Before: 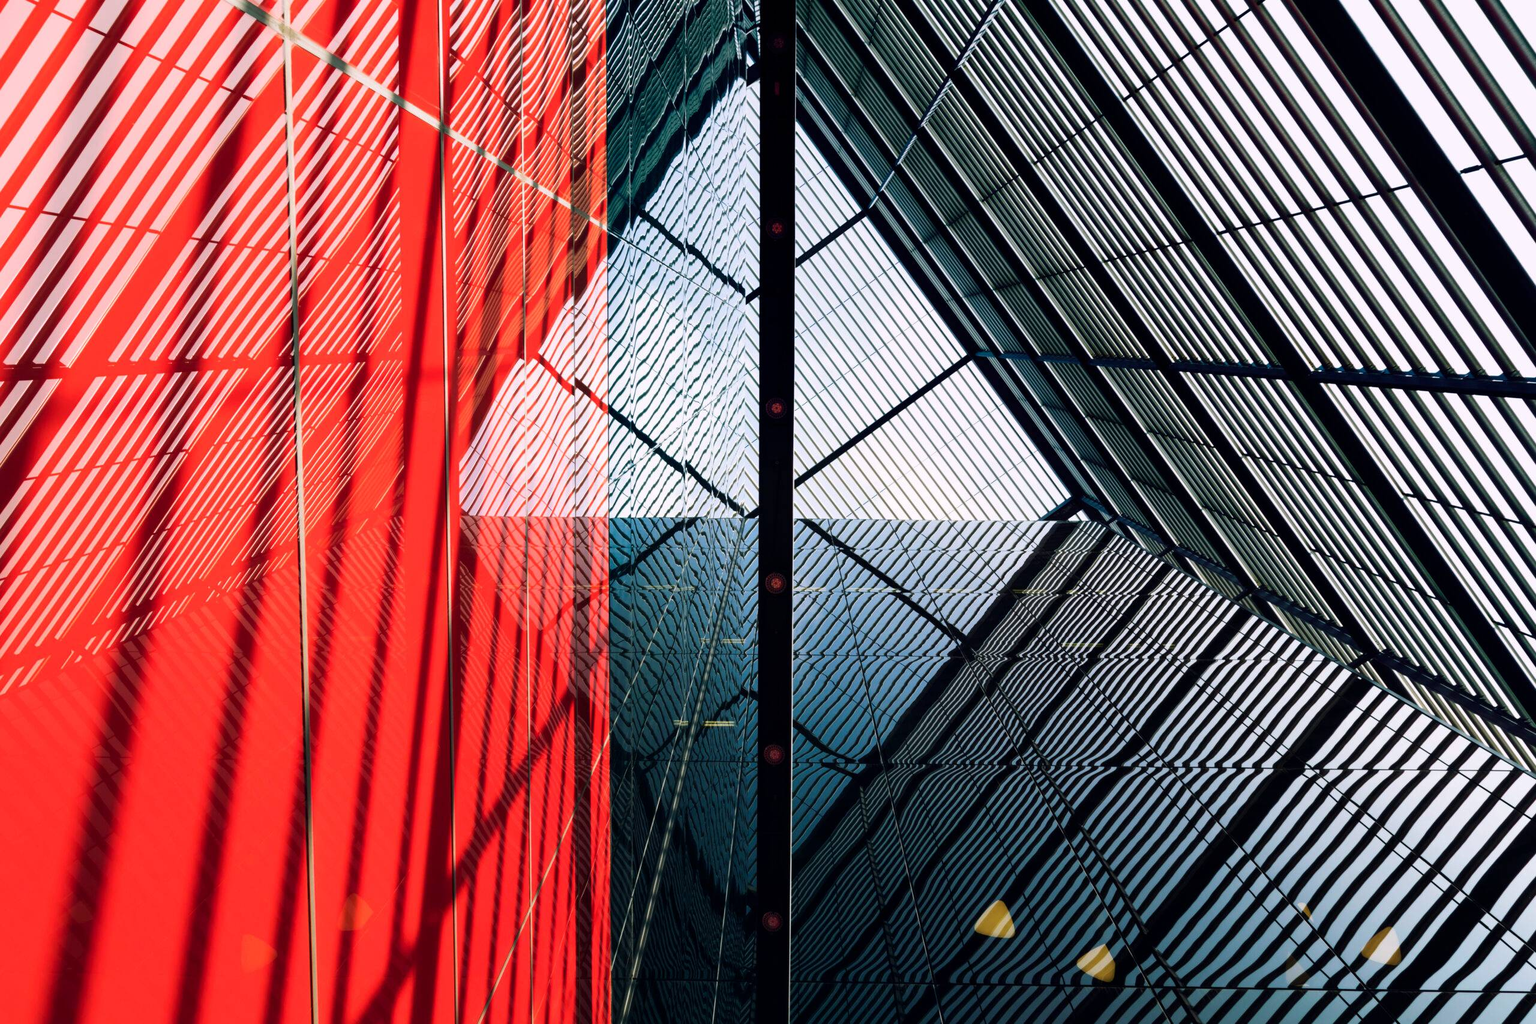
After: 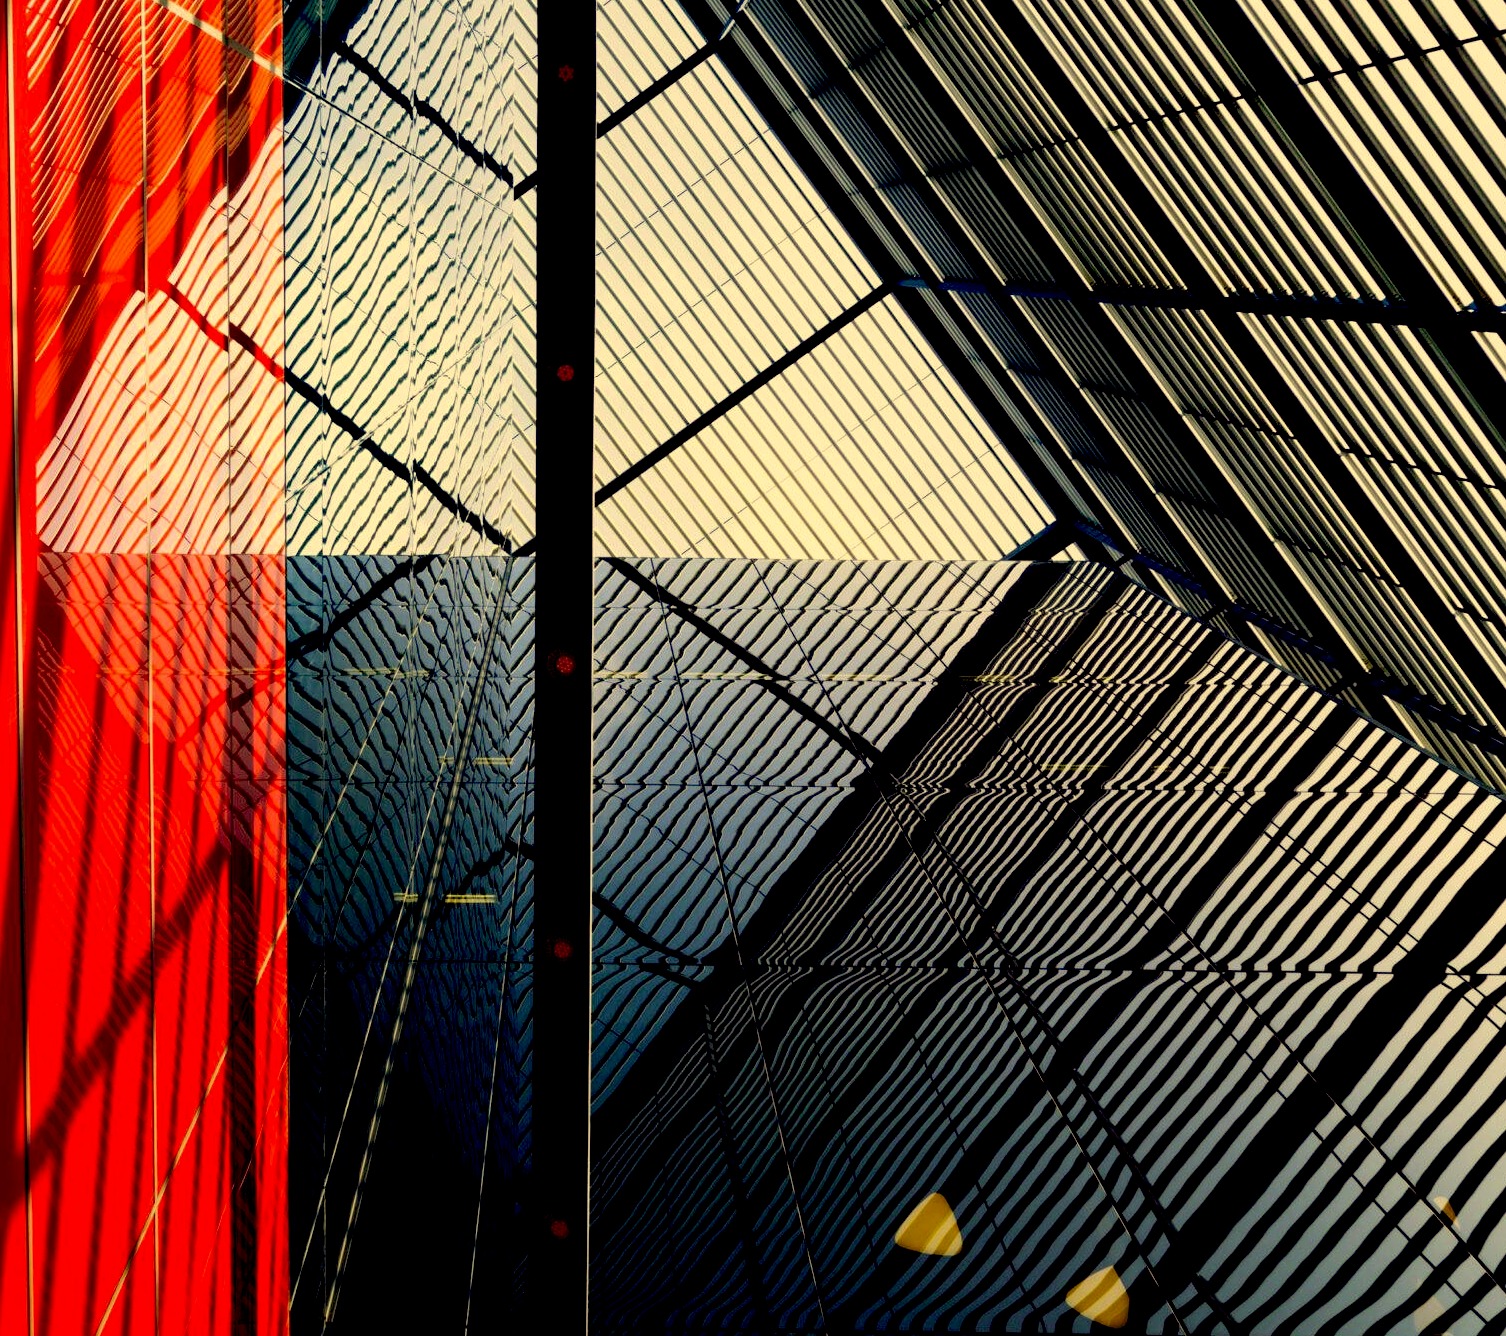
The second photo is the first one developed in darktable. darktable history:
crop and rotate: left 28.478%, top 18.046%, right 12.67%, bottom 3.593%
exposure: black level correction 0.028, exposure -0.082 EV, compensate exposure bias true, compensate highlight preservation false
color correction: highlights a* -0.356, highlights b* 39.72, shadows a* 9.44, shadows b* -0.771
